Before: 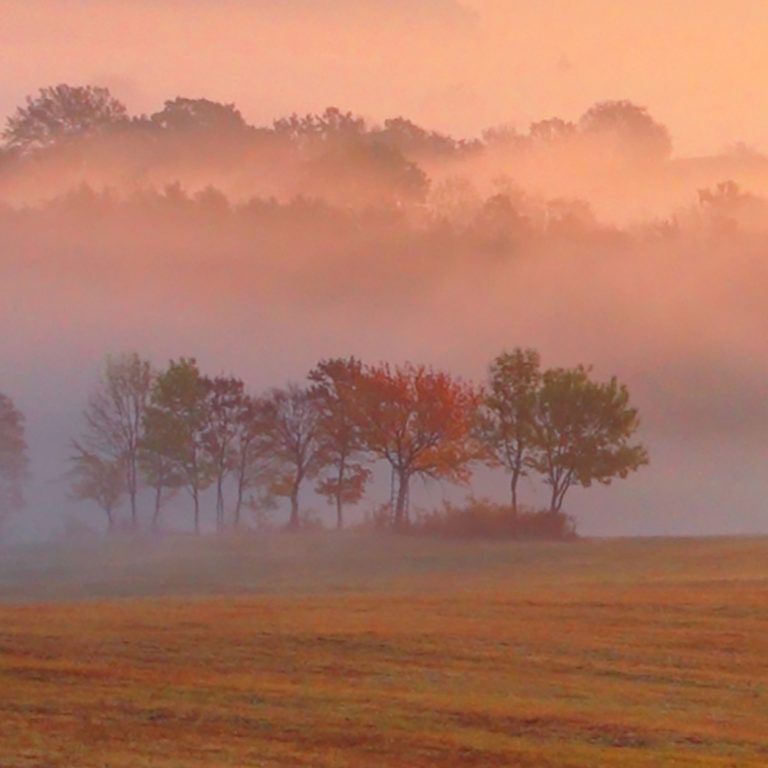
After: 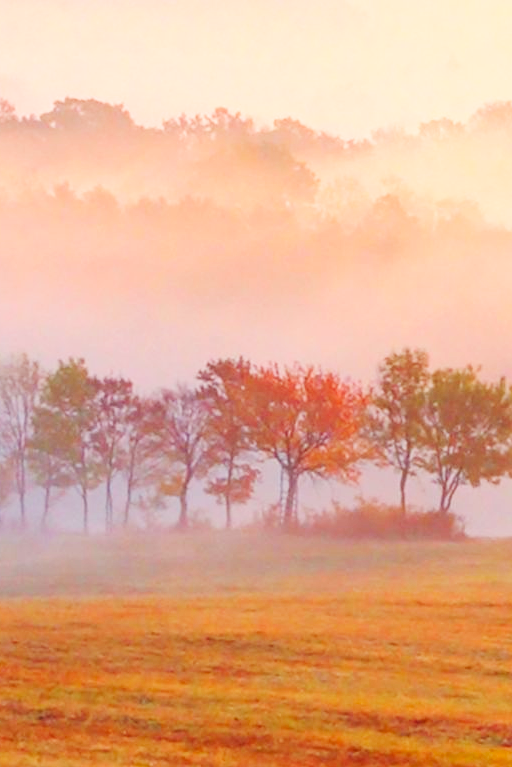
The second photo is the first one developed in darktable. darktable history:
base curve: curves: ch0 [(0, 0.003) (0.001, 0.002) (0.006, 0.004) (0.02, 0.022) (0.048, 0.086) (0.094, 0.234) (0.162, 0.431) (0.258, 0.629) (0.385, 0.8) (0.548, 0.918) (0.751, 0.988) (1, 1)], preserve colors none
crop and rotate: left 14.485%, right 18.735%
